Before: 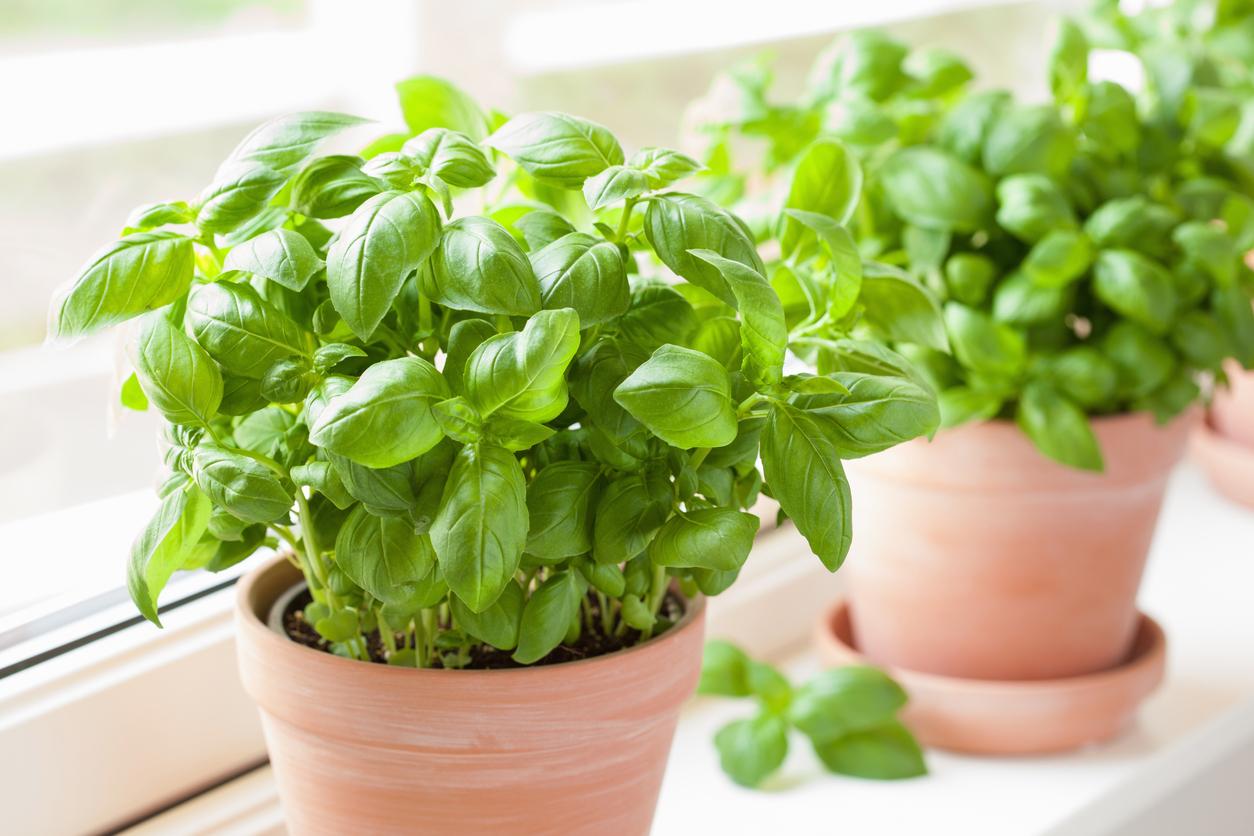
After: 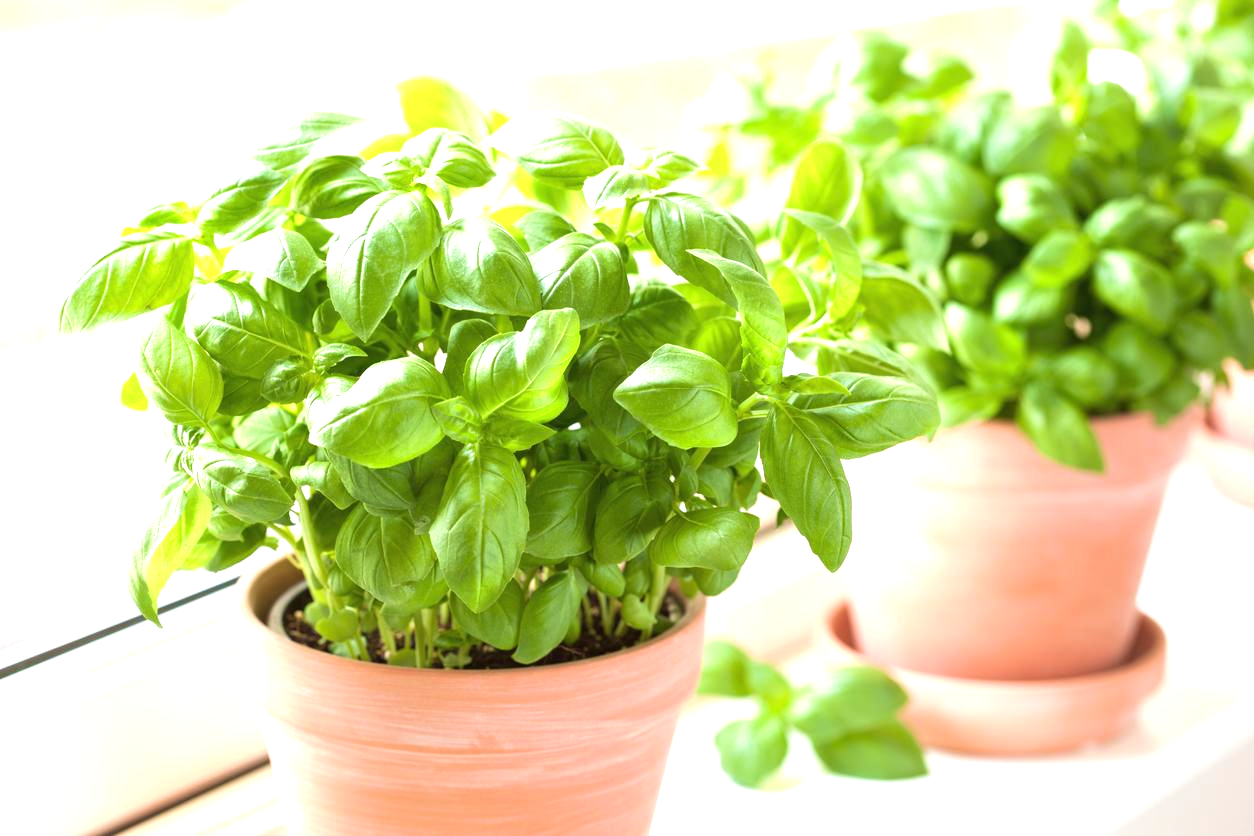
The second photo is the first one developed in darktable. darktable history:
velvia: on, module defaults
exposure: black level correction 0, exposure 0.695 EV, compensate highlight preservation false
